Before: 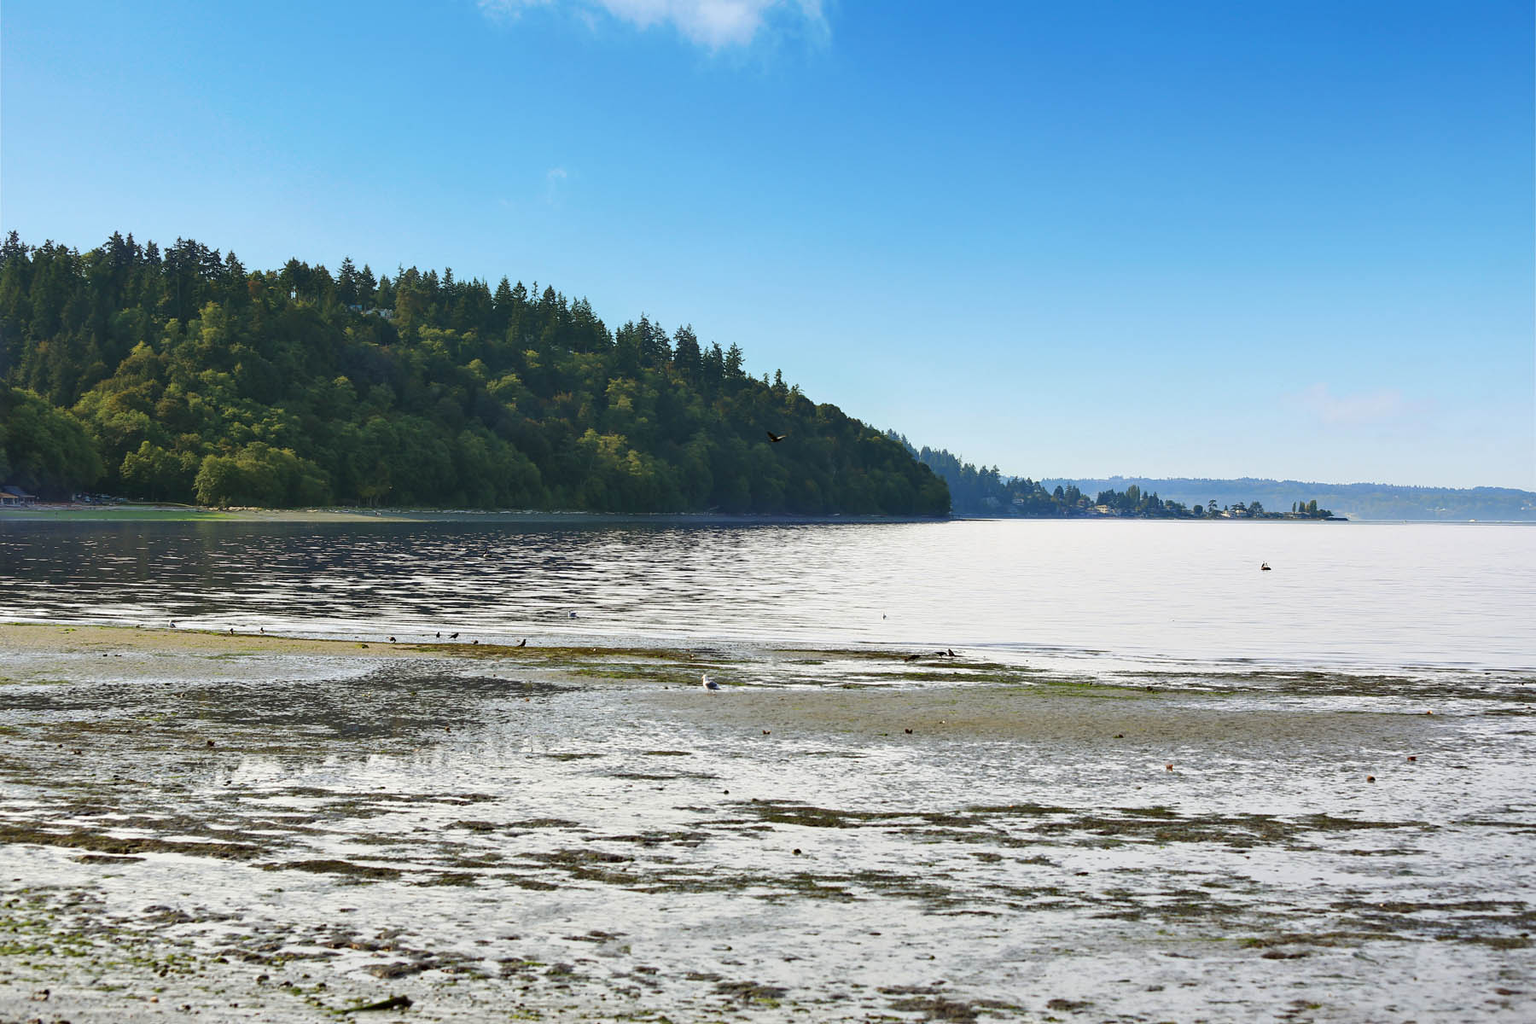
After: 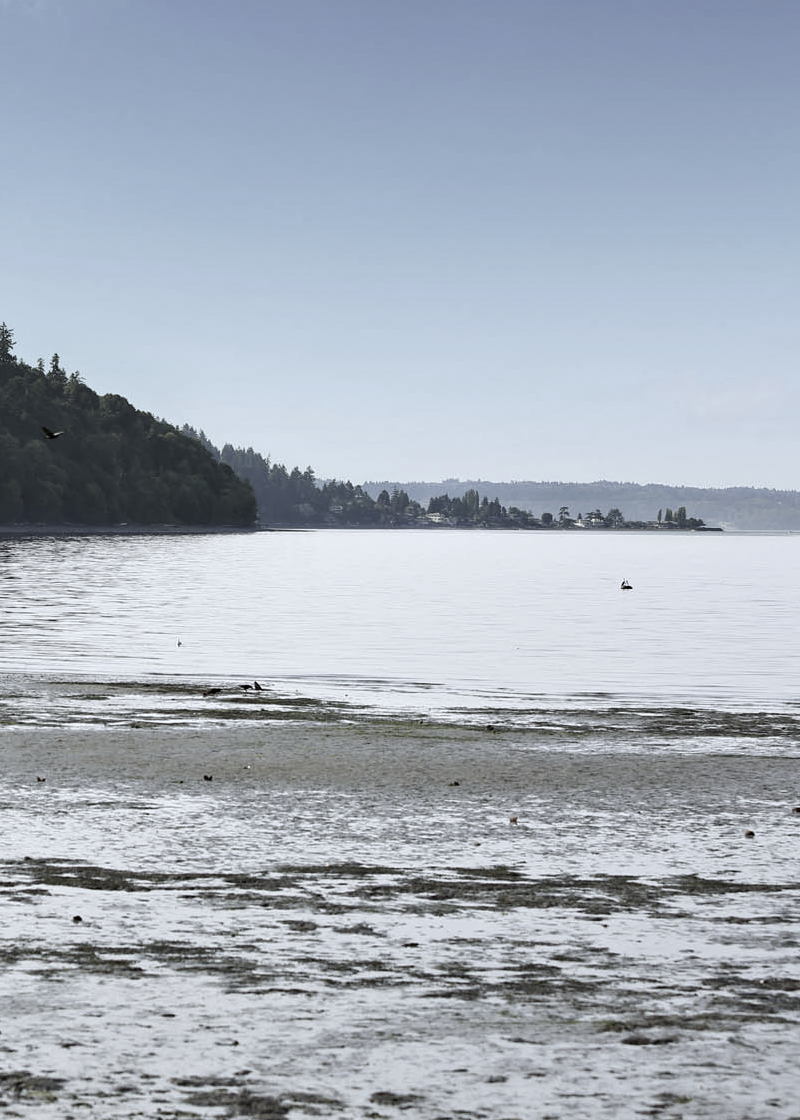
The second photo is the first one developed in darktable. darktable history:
crop: left 47.628%, top 6.643%, right 7.874%
color zones: curves: ch1 [(0, 0.153) (0.143, 0.15) (0.286, 0.151) (0.429, 0.152) (0.571, 0.152) (0.714, 0.151) (0.857, 0.151) (1, 0.153)]
white balance: red 0.931, blue 1.11
